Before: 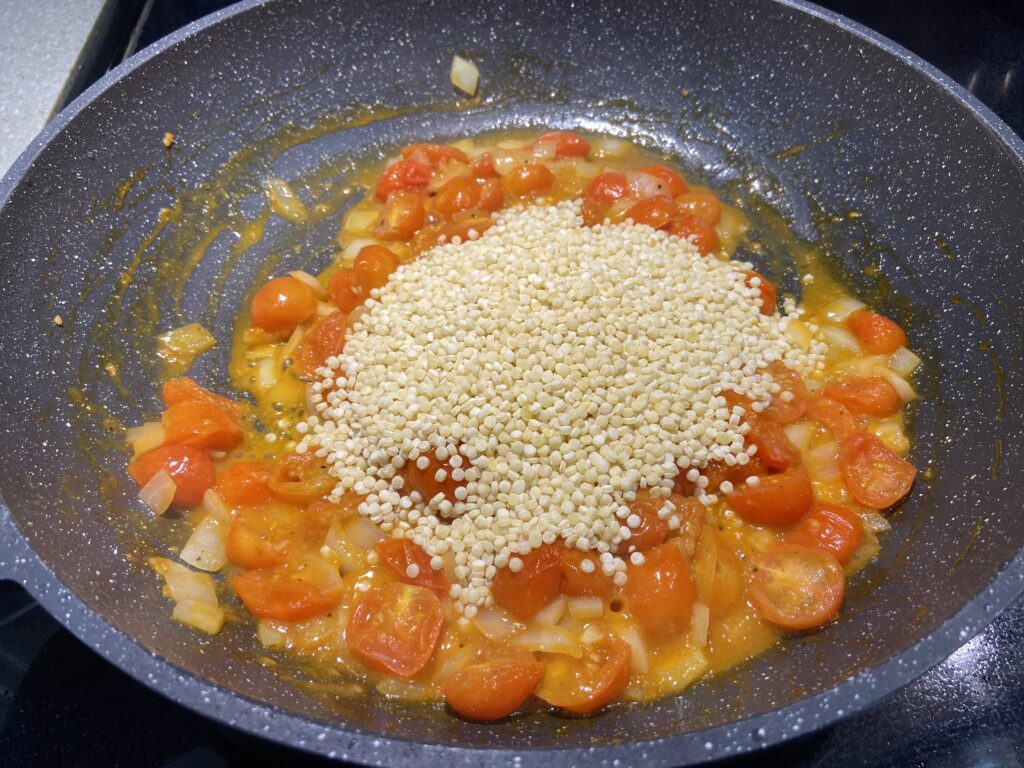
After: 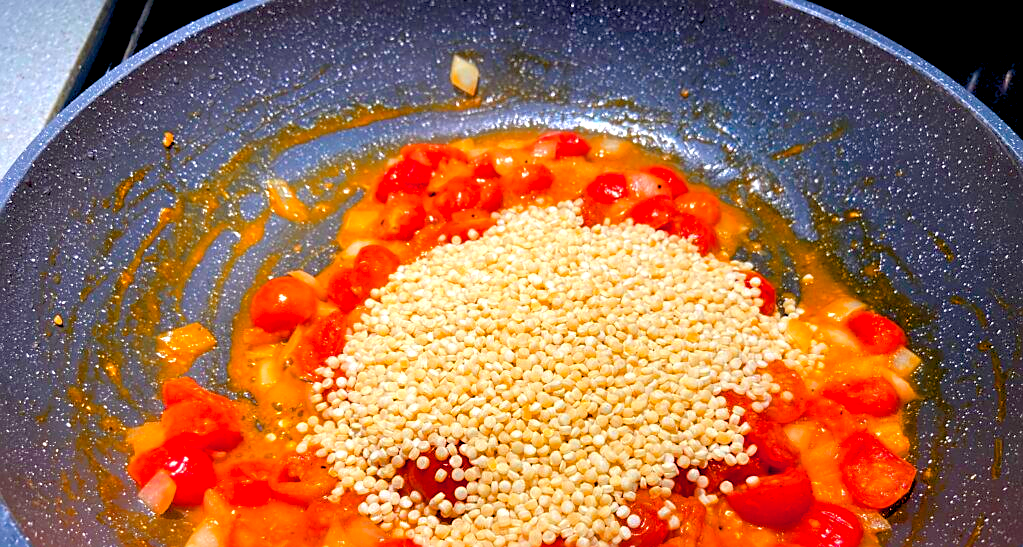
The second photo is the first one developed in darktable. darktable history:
color balance rgb: global offset › luminance -1.44%, perceptual saturation grading › global saturation 36.684%, perceptual saturation grading › shadows 36.14%, perceptual brilliance grading › global brilliance 10.039%, perceptual brilliance grading › shadows 14.736%, global vibrance 20%
color zones: curves: ch1 [(0.263, 0.53) (0.376, 0.287) (0.487, 0.512) (0.748, 0.547) (1, 0.513)]; ch2 [(0.262, 0.45) (0.751, 0.477)]
crop: right 0%, bottom 28.682%
sharpen: on, module defaults
